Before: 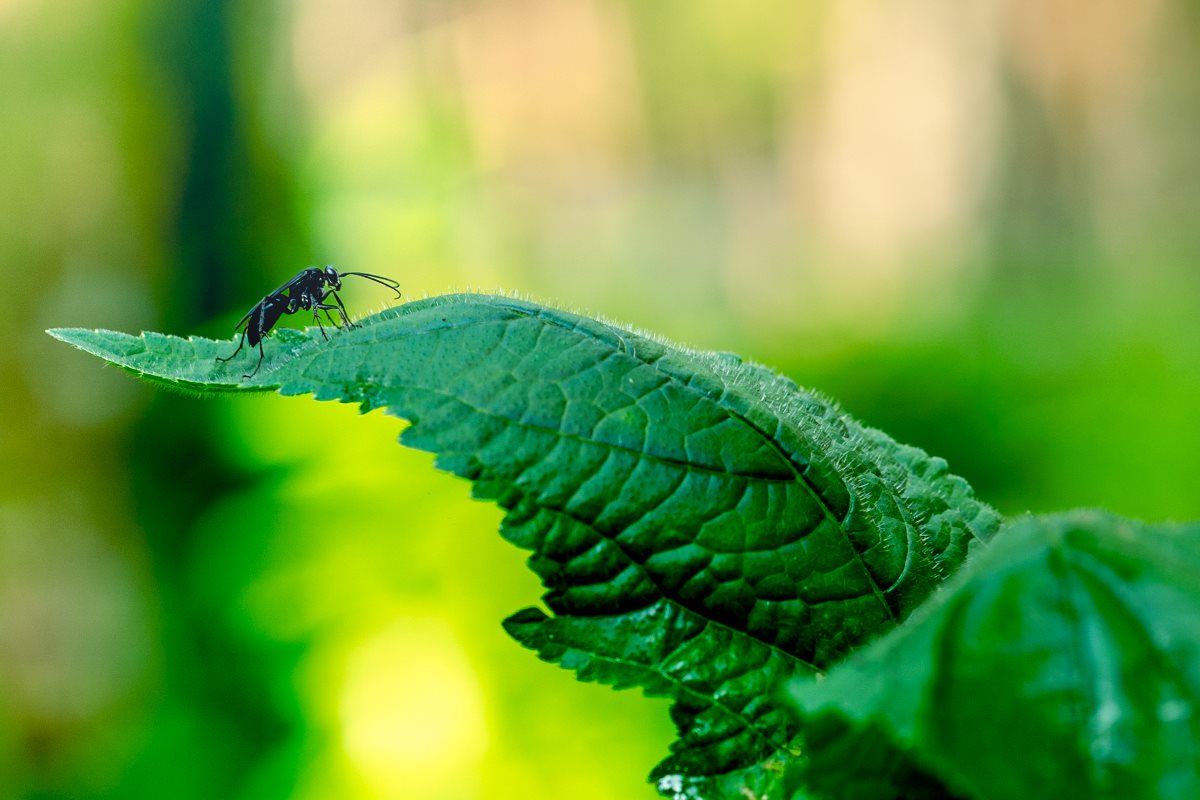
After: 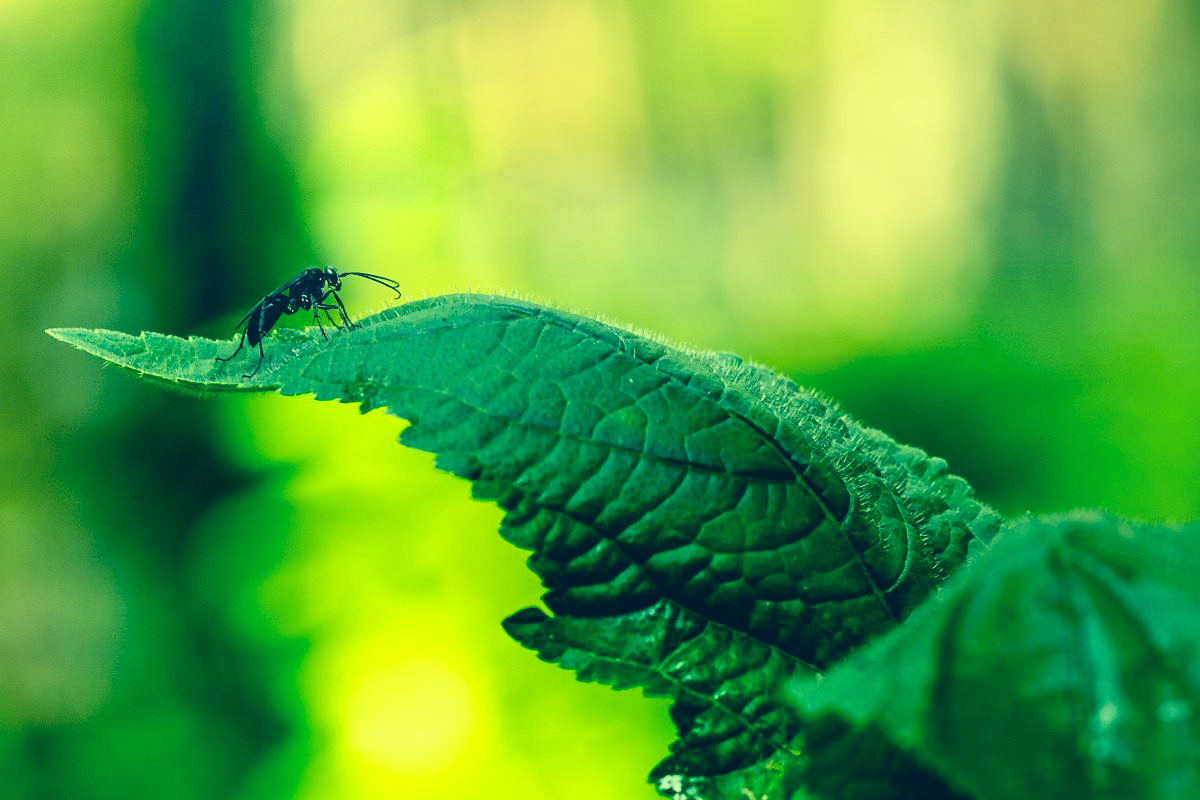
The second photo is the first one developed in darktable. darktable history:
rgb curve: curves: ch0 [(0, 0) (0.078, 0.051) (0.929, 0.956) (1, 1)], compensate middle gray true
contrast brightness saturation: contrast 0.1, saturation -0.3
color correction: highlights a* -15.58, highlights b* 40, shadows a* -40, shadows b* -26.18
